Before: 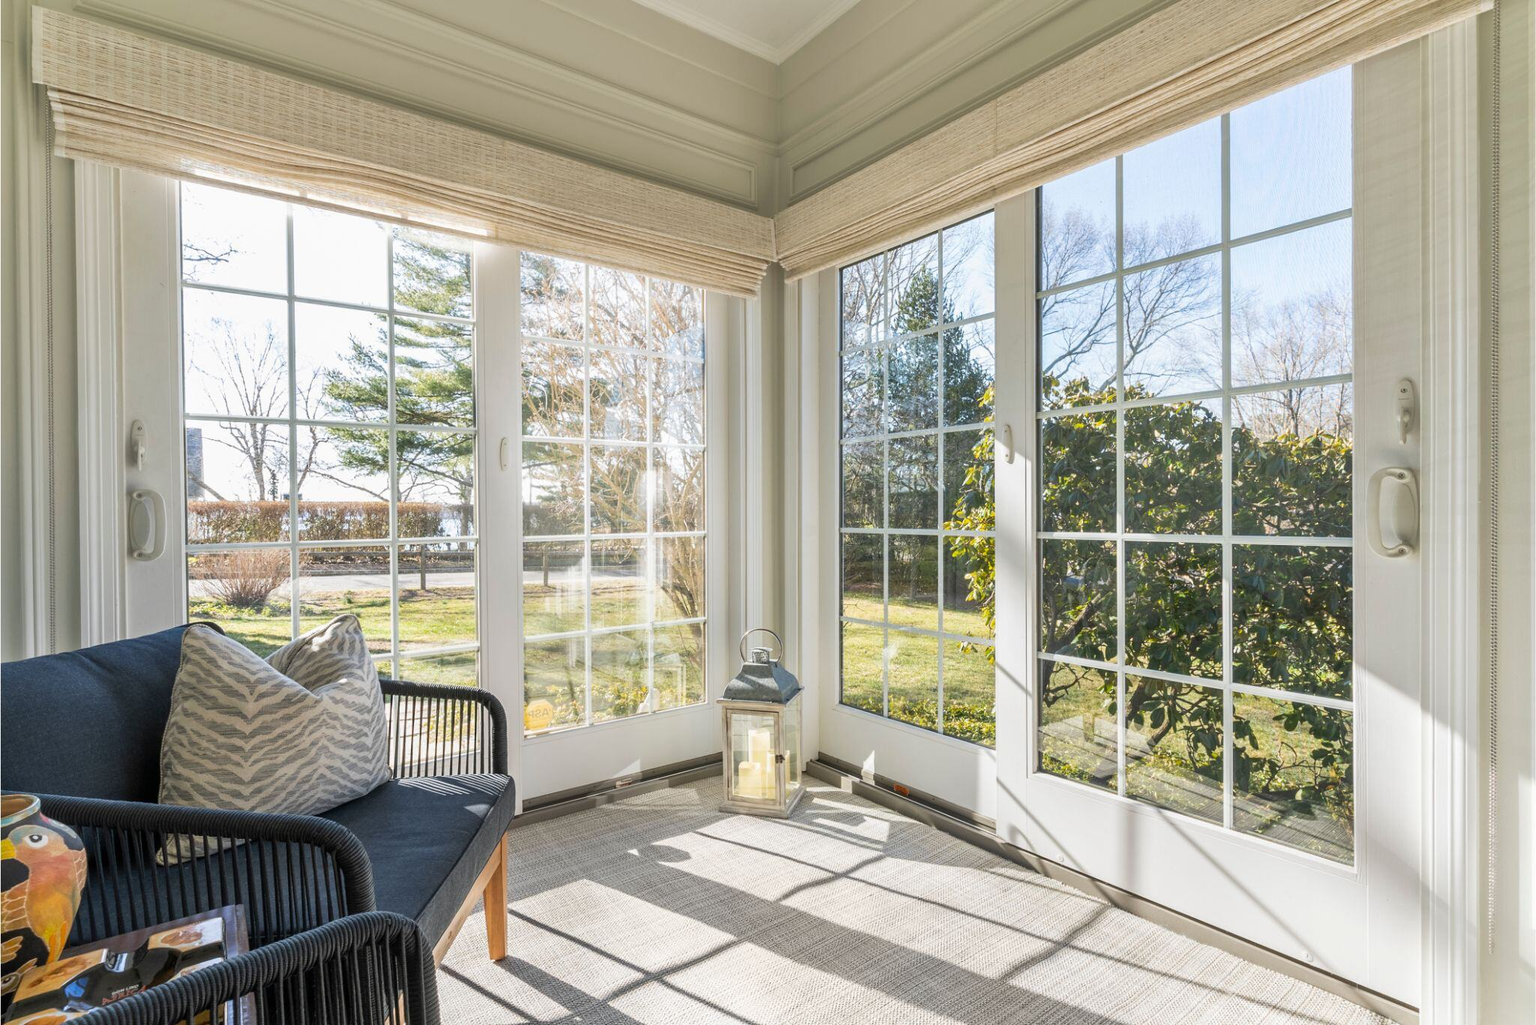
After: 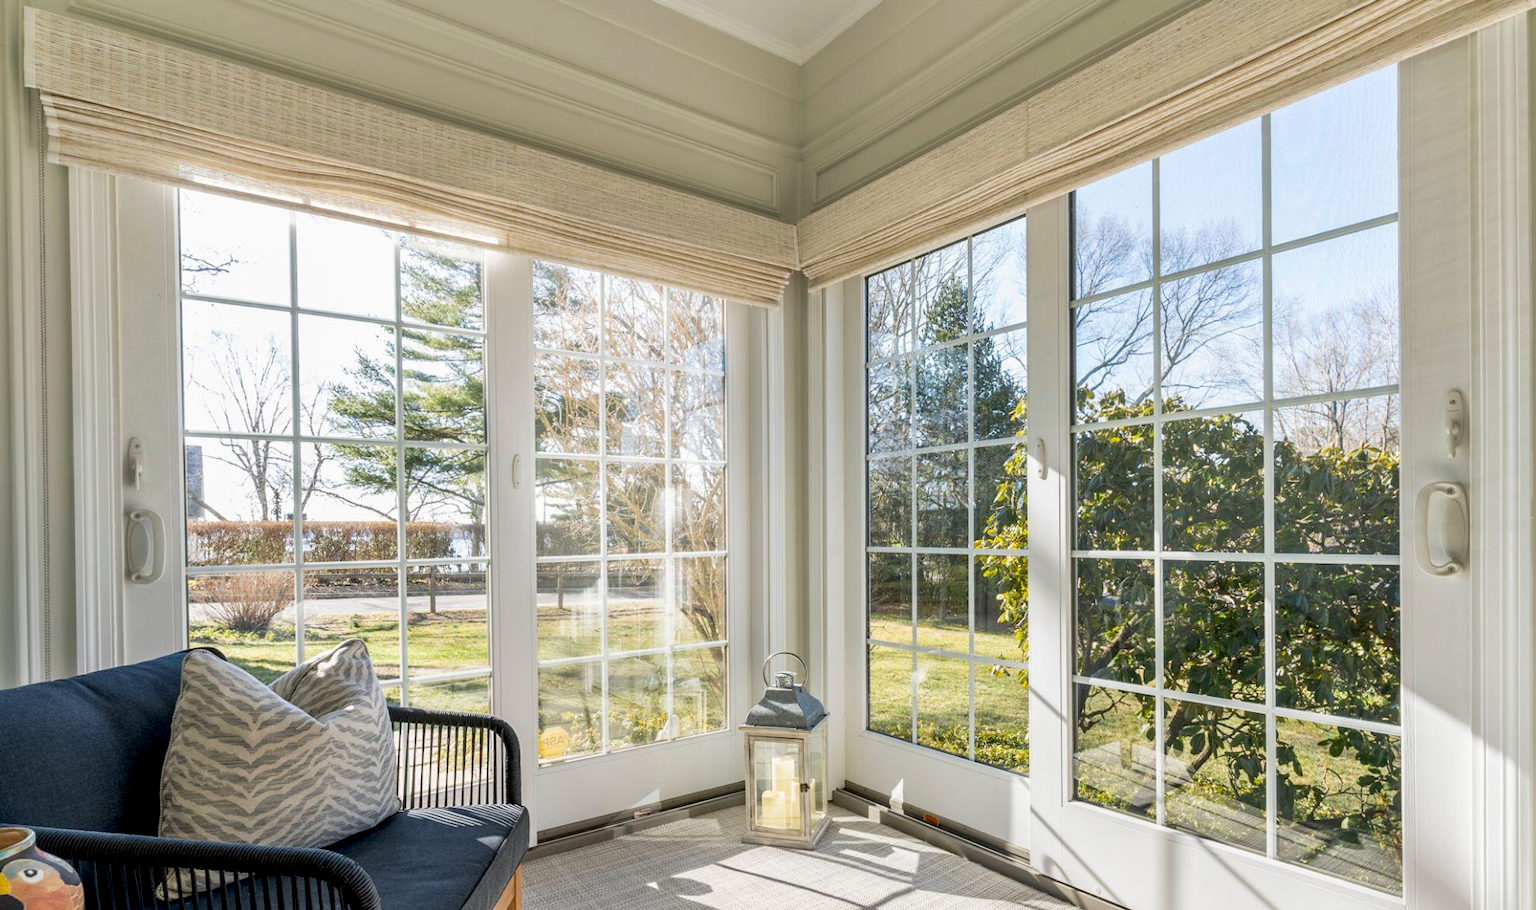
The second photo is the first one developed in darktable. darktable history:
crop and rotate: angle 0.2°, left 0.275%, right 3.127%, bottom 14.18%
exposure: black level correction 0.012, compensate highlight preservation false
